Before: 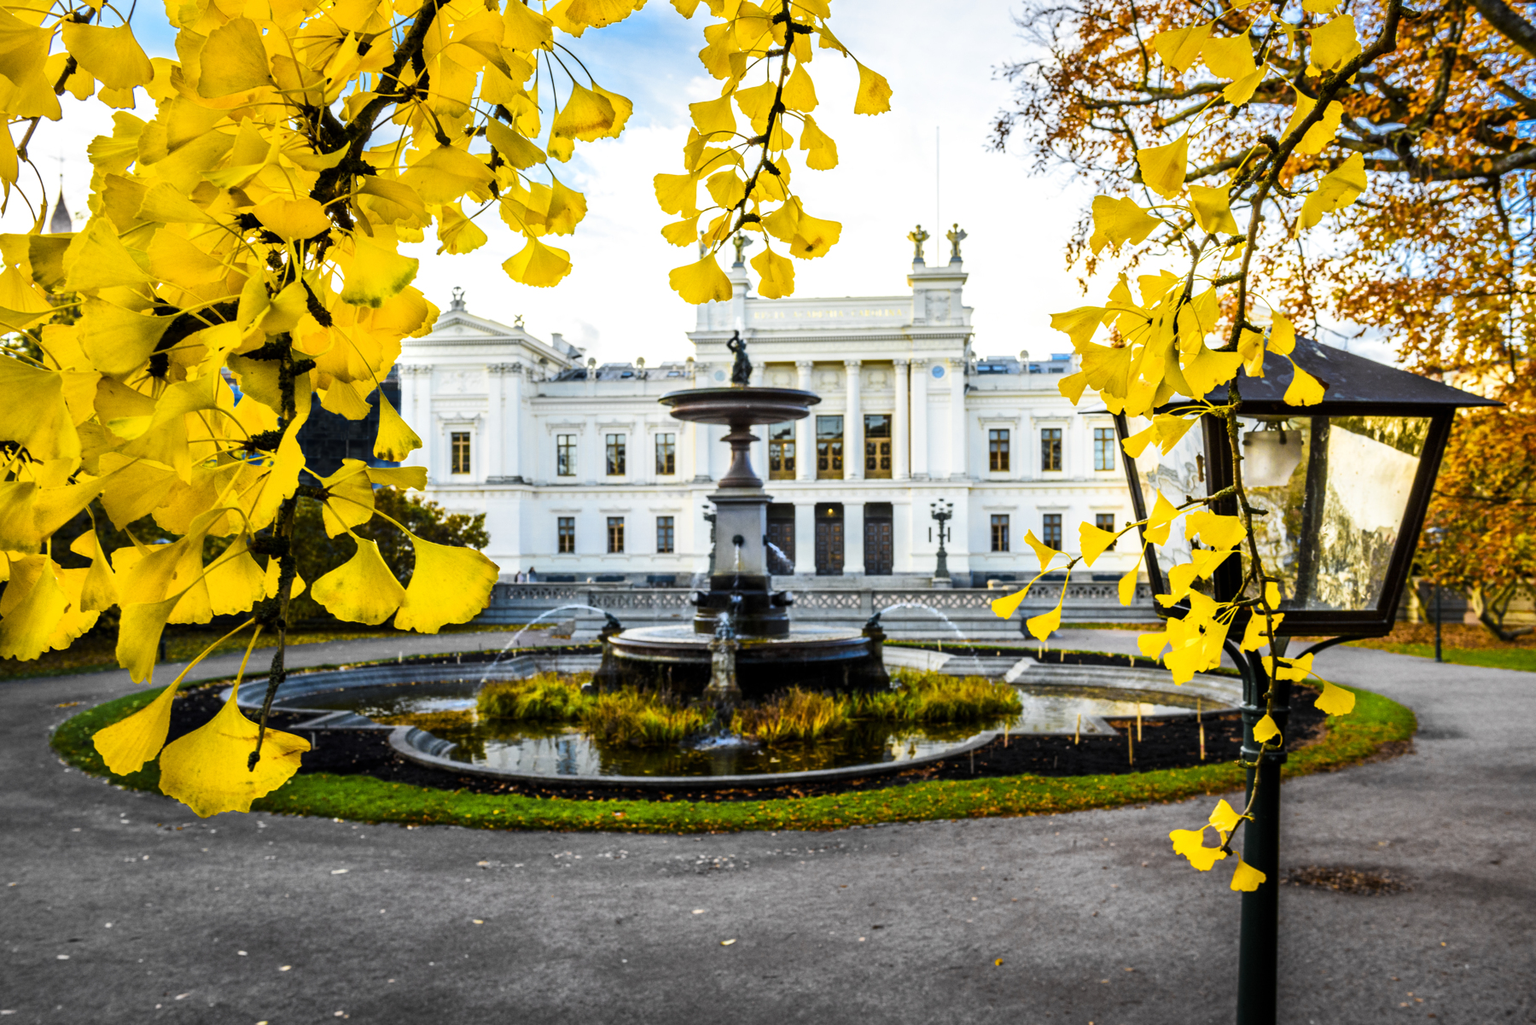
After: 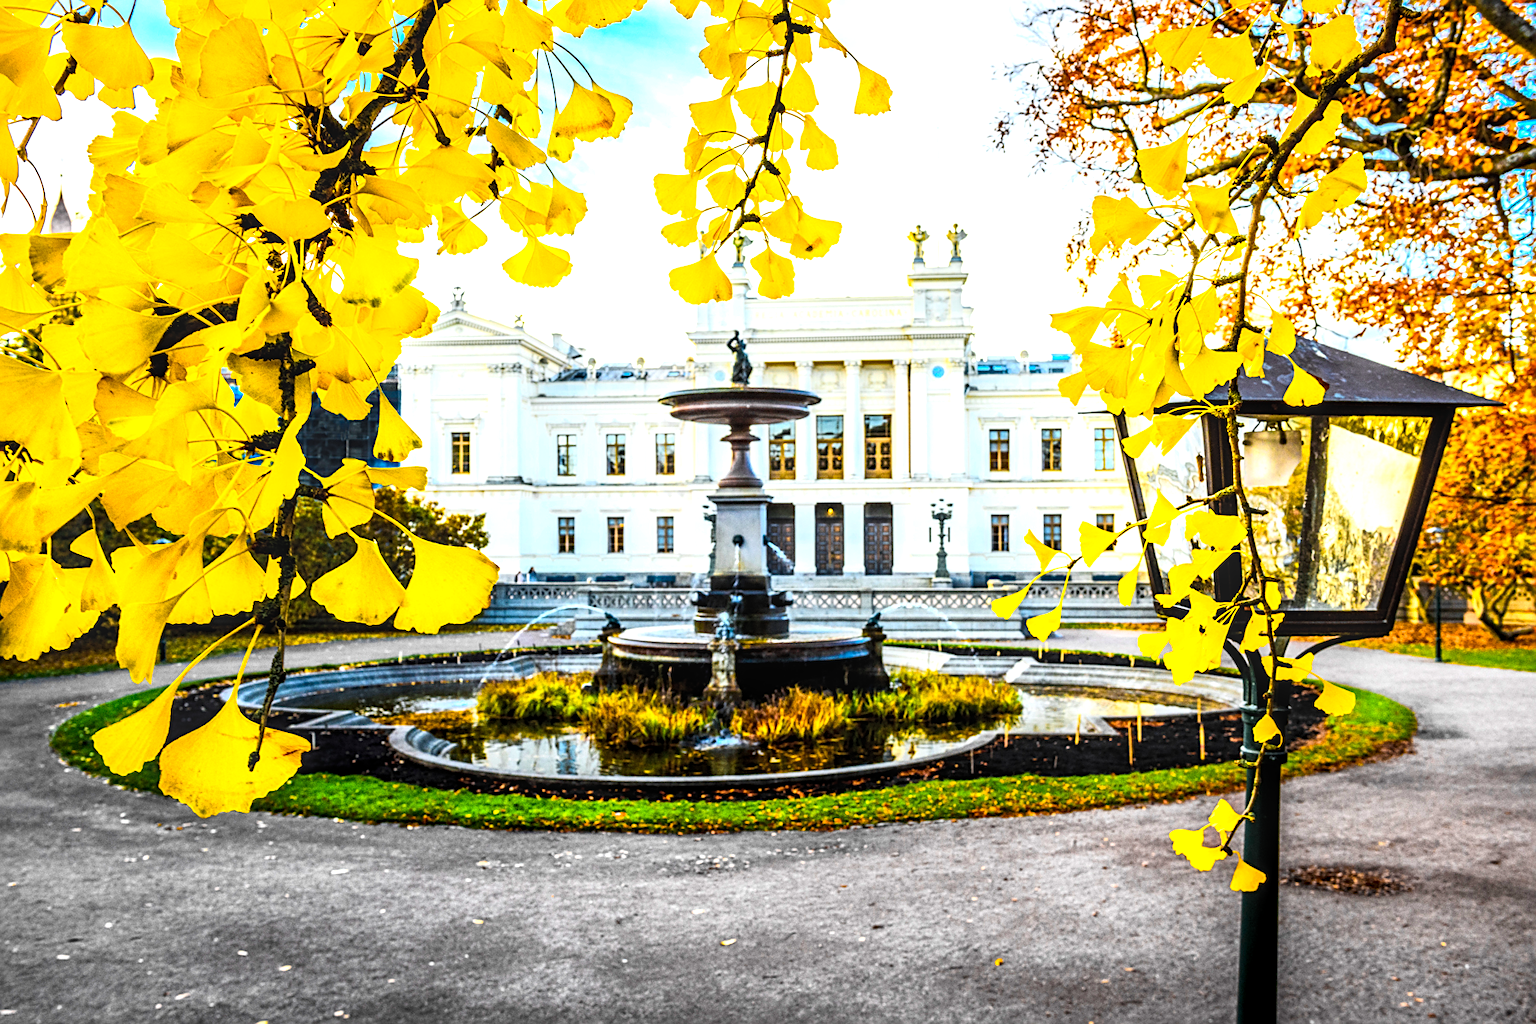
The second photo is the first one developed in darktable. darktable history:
contrast brightness saturation: contrast 0.203, brightness 0.164, saturation 0.217
sharpen: on, module defaults
exposure: exposure 0.561 EV, compensate exposure bias true, compensate highlight preservation false
local contrast: detail 130%
